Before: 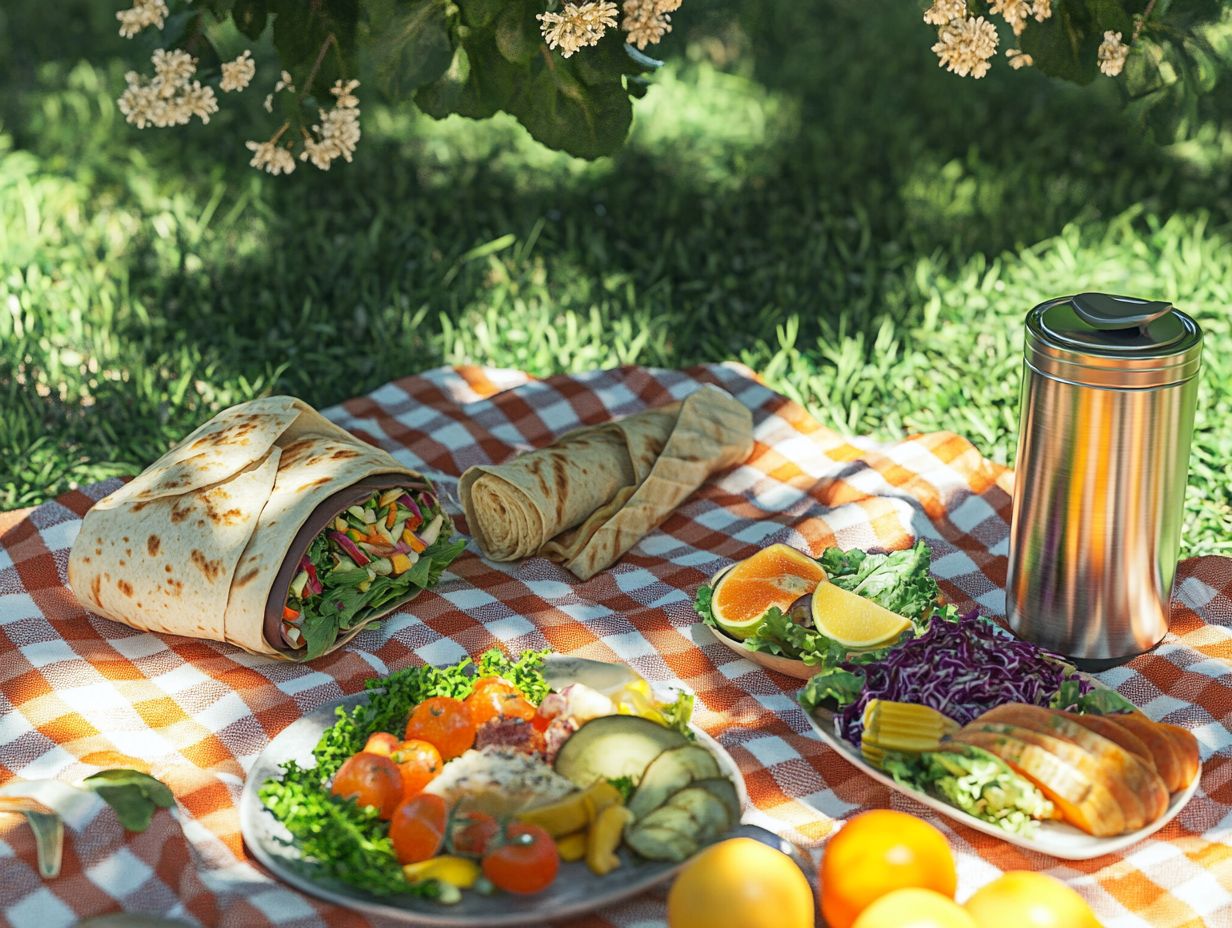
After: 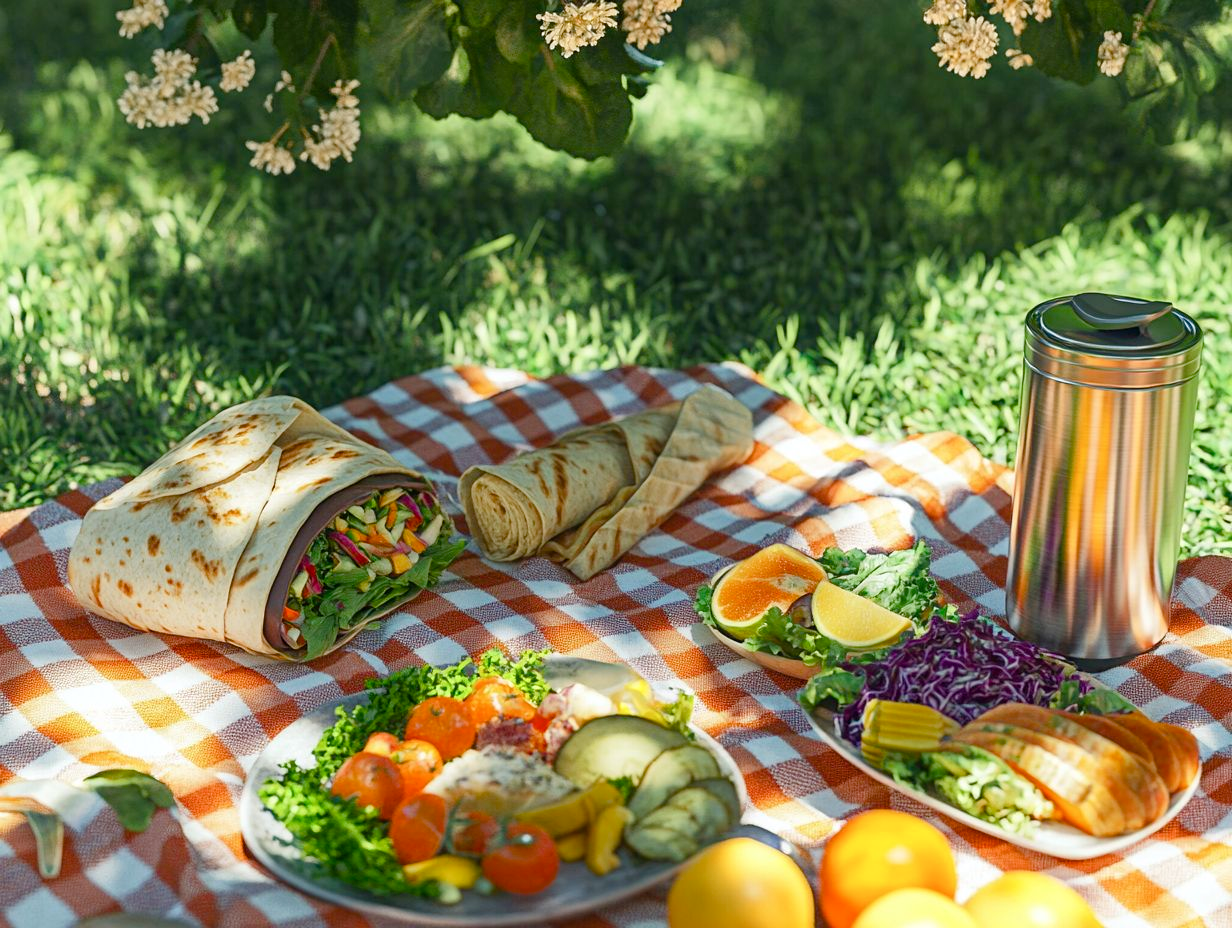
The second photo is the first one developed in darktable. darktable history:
color balance rgb: shadows lift › hue 87.06°, perceptual saturation grading › global saturation 20%, perceptual saturation grading › highlights -25.49%, perceptual saturation grading › shadows 25.244%, perceptual brilliance grading › global brilliance 2.995%, perceptual brilliance grading › highlights -2.748%, perceptual brilliance grading › shadows 3.751%
